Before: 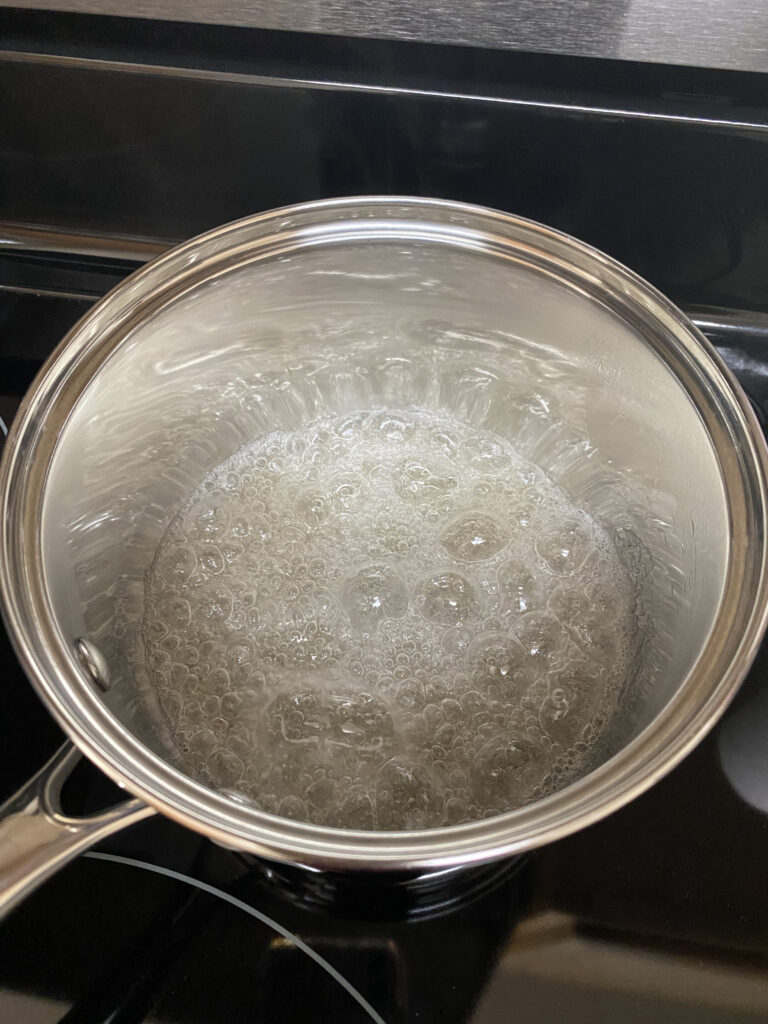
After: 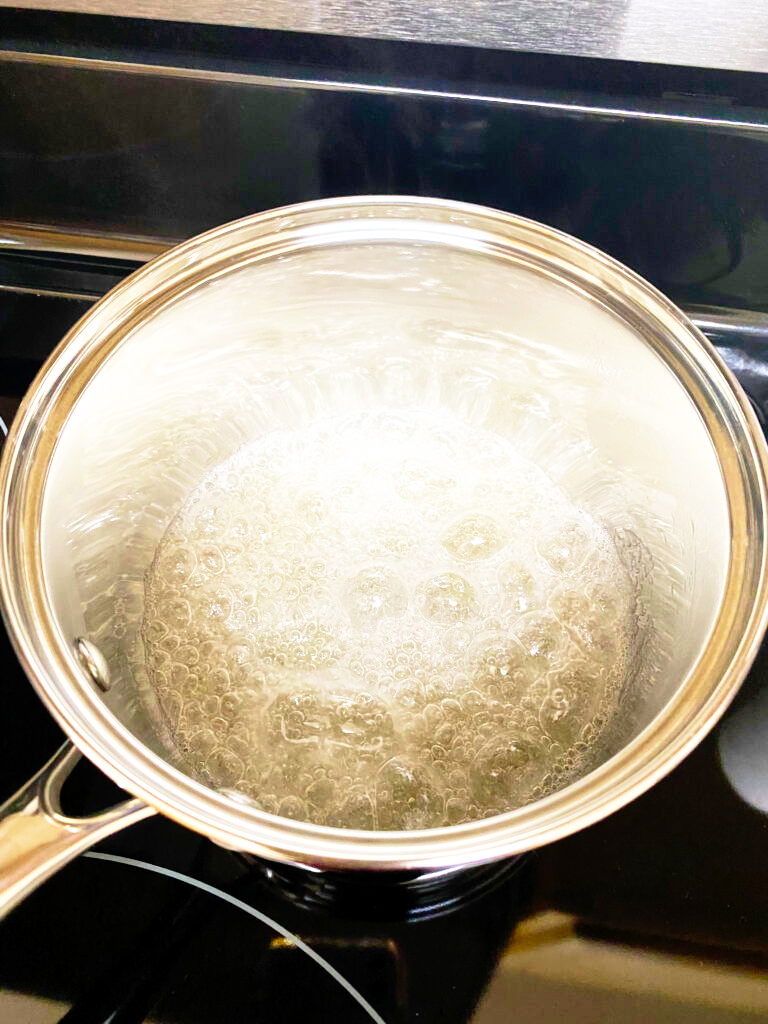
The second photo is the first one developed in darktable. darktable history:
base curve: curves: ch0 [(0, 0) (0.012, 0.01) (0.073, 0.168) (0.31, 0.711) (0.645, 0.957) (1, 1)], preserve colors none
exposure: black level correction 0.001, exposure 0.014 EV, compensate highlight preservation false
color balance rgb: perceptual saturation grading › global saturation 36%, perceptual brilliance grading › global brilliance 10%, global vibrance 20%
velvia: on, module defaults
